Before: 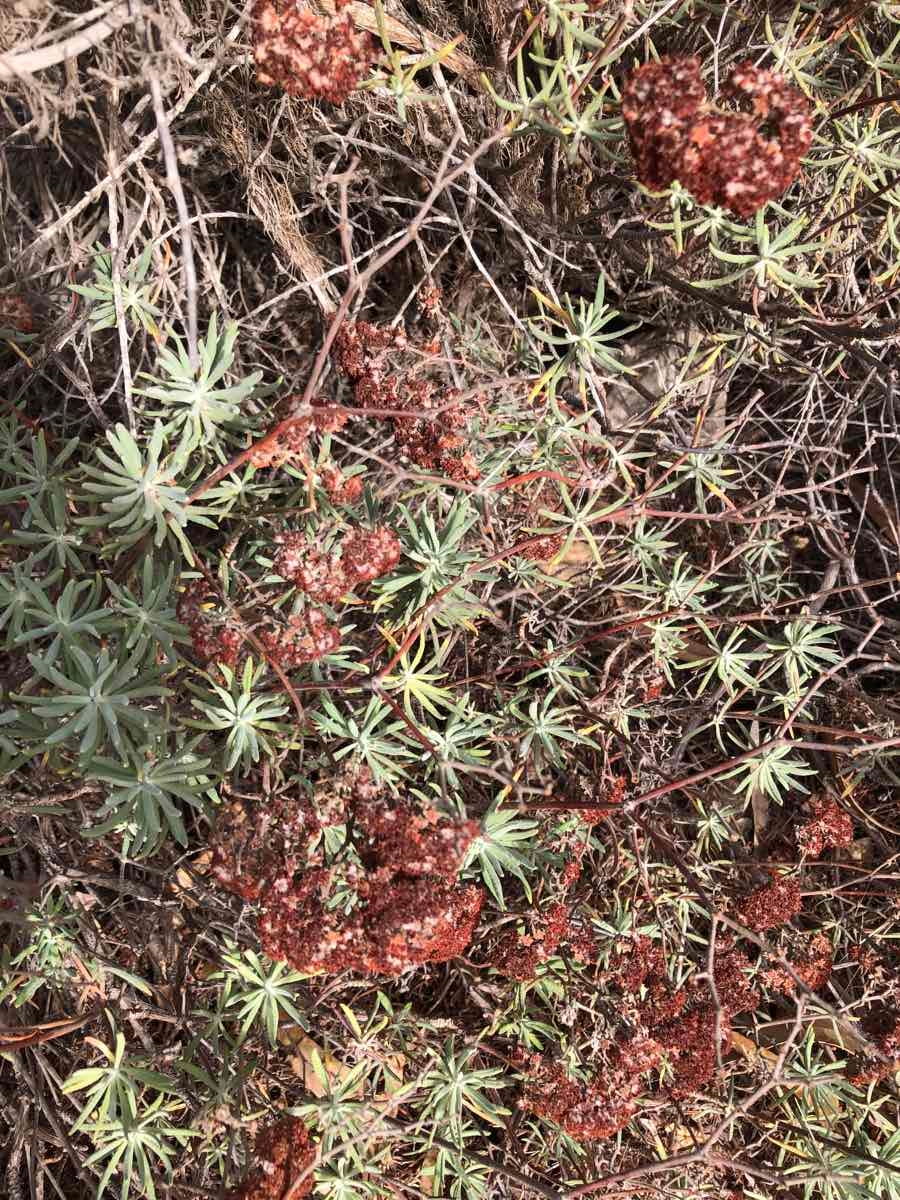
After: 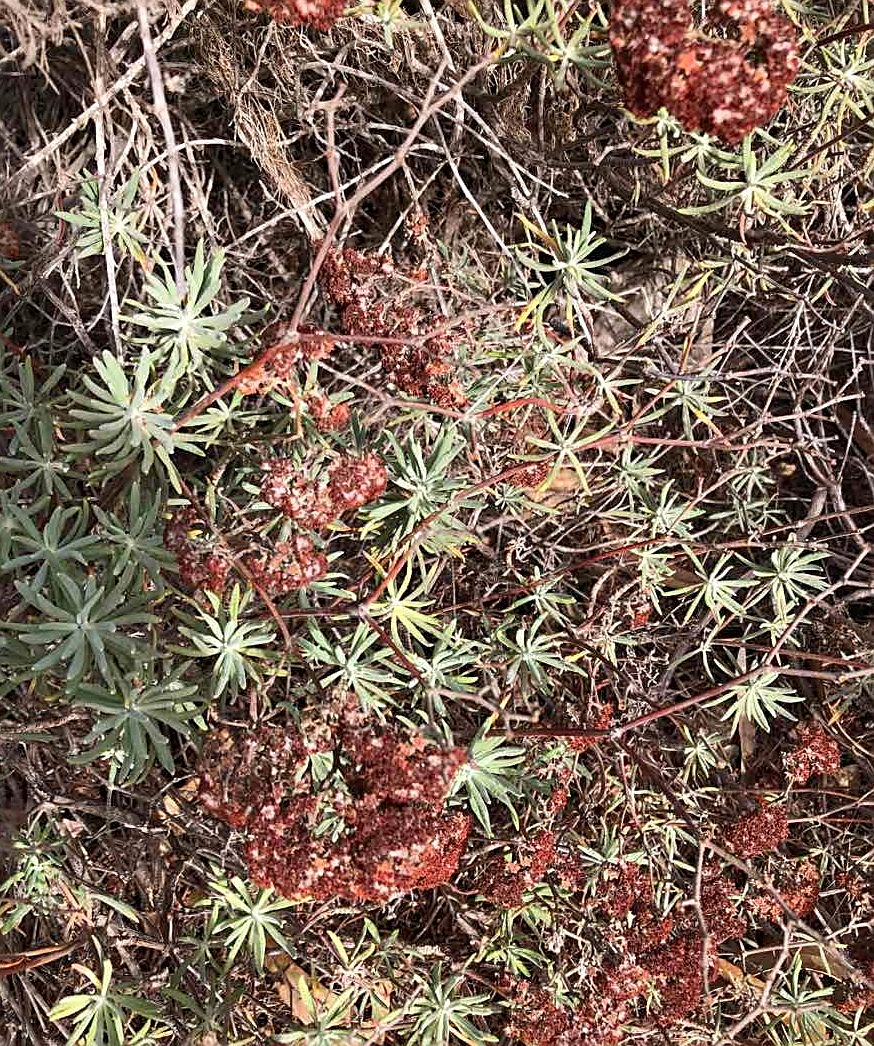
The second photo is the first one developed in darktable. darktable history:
haze removal: compatibility mode true, adaptive false
sharpen: on, module defaults
crop: left 1.507%, top 6.147%, right 1.379%, bottom 6.637%
